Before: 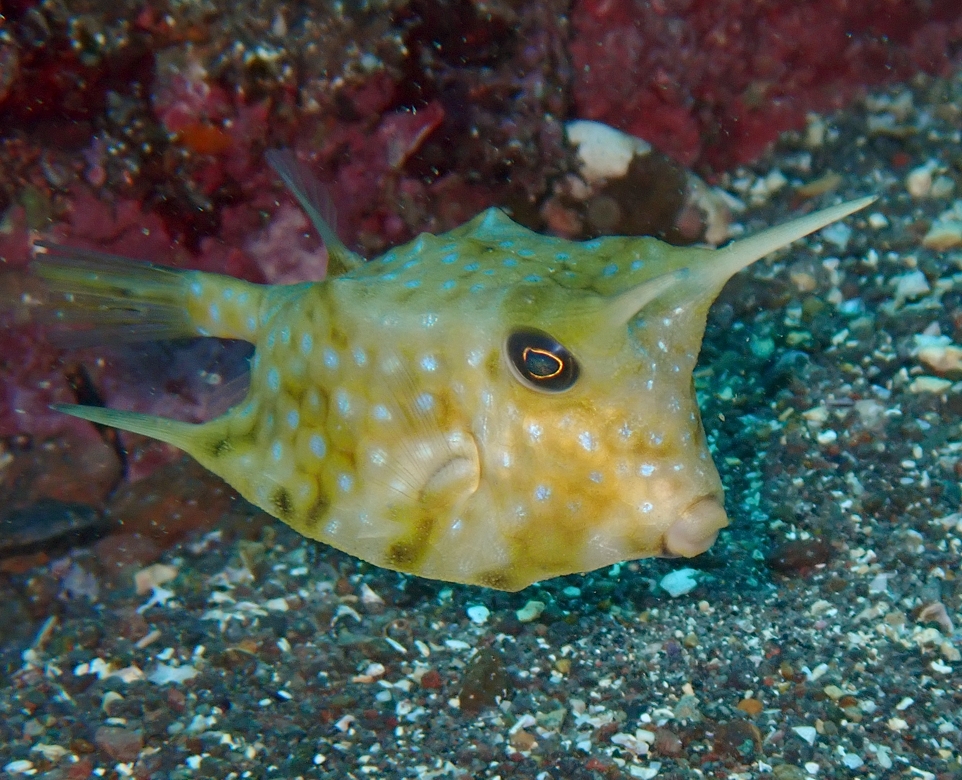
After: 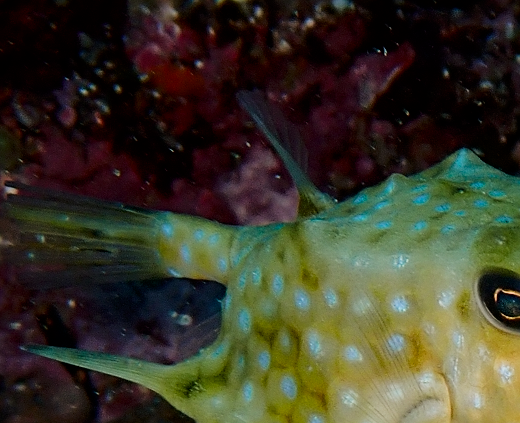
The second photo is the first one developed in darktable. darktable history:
crop and rotate: left 3.066%, top 7.651%, right 42.848%, bottom 38.062%
sharpen: on, module defaults
contrast brightness saturation: contrast 0.069, brightness -0.126, saturation 0.064
filmic rgb: black relative exposure -7.5 EV, white relative exposure 5 EV, hardness 3.32, contrast 1.3
